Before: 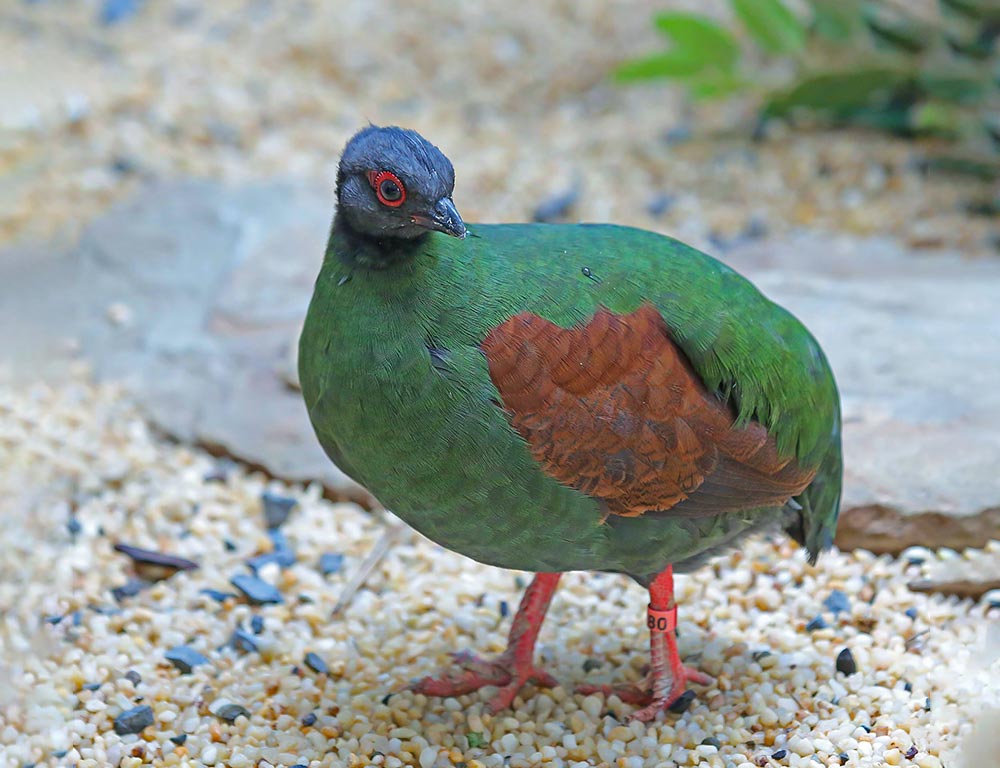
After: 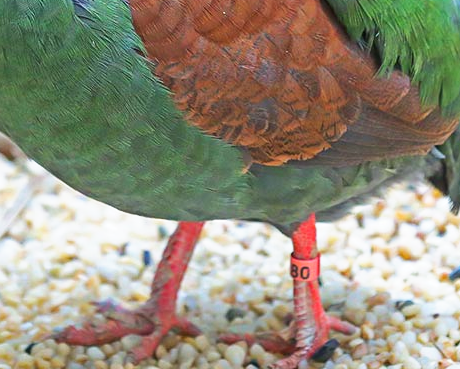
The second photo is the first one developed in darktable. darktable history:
crop: left 35.8%, top 45.809%, right 18.198%, bottom 6.103%
base curve: curves: ch0 [(0, 0) (0.557, 0.834) (1, 1)], preserve colors none
